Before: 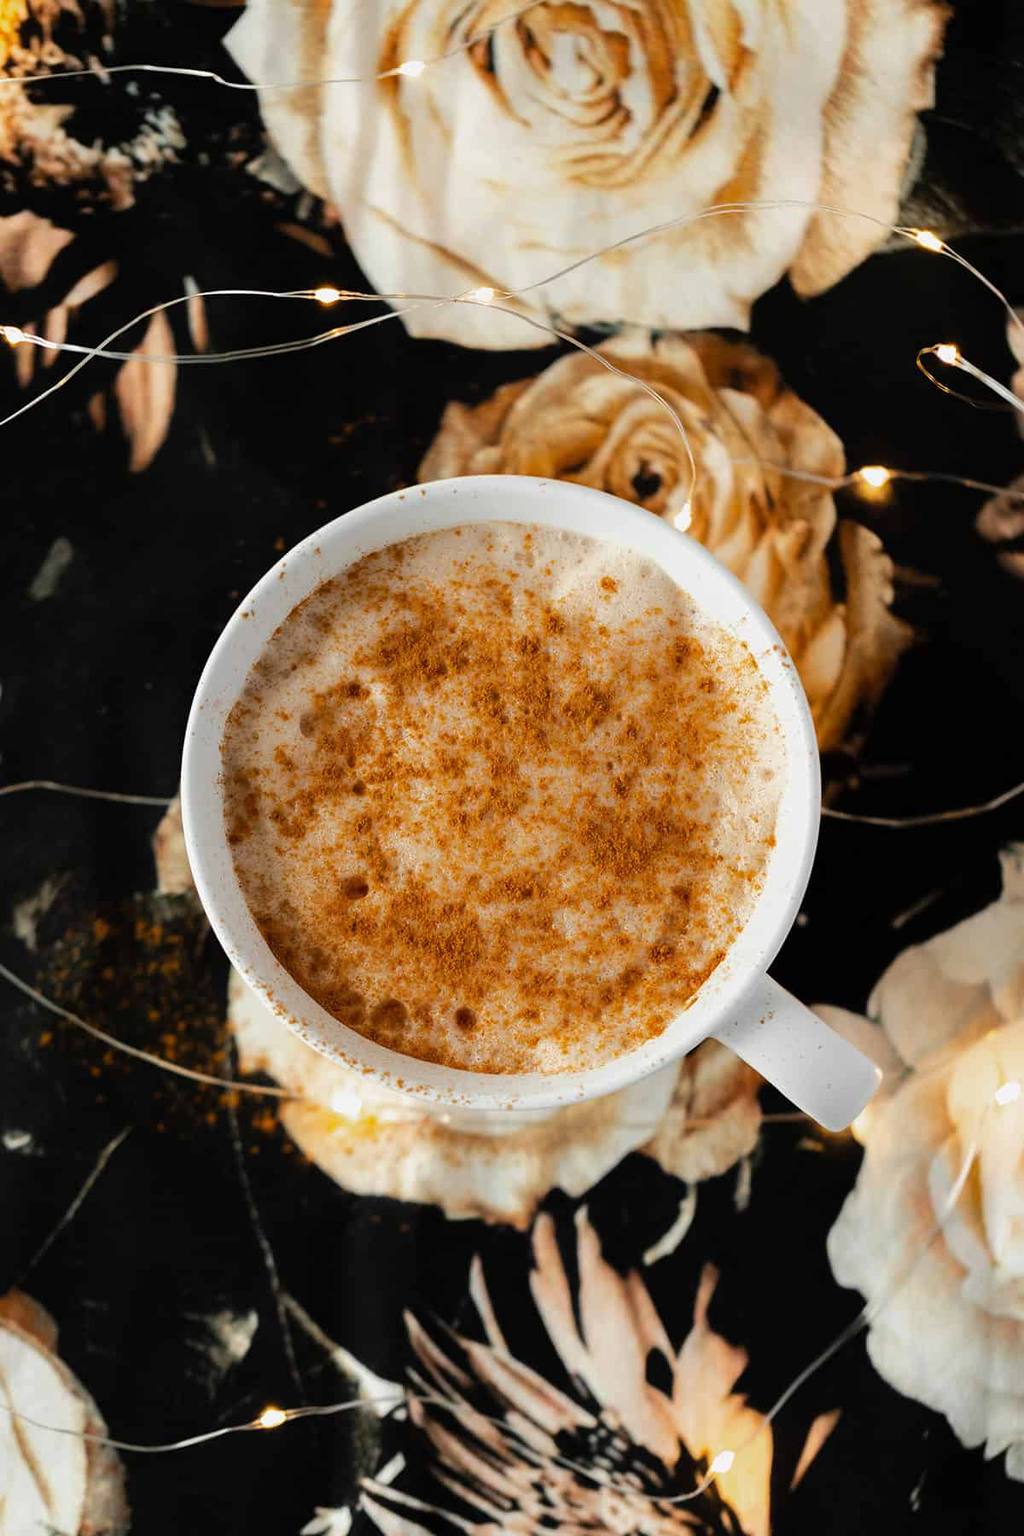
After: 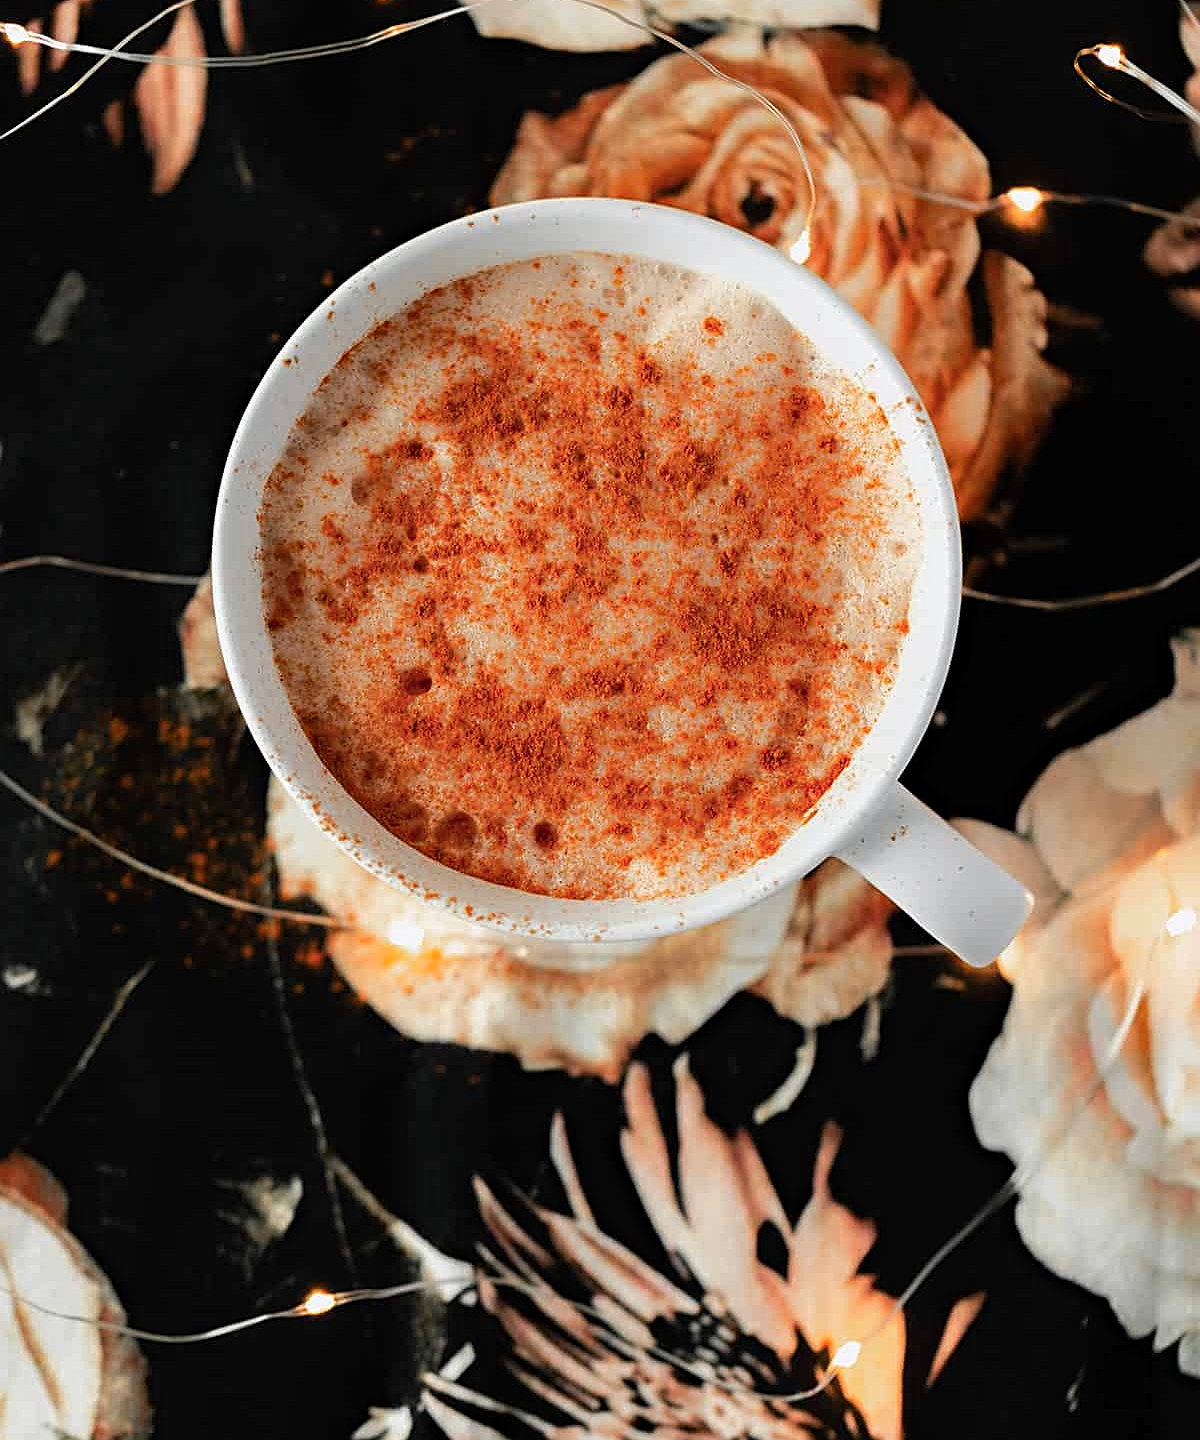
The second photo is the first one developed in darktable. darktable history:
sharpen: on, module defaults
crop and rotate: top 19.998%
color zones: curves: ch1 [(0.29, 0.492) (0.373, 0.185) (0.509, 0.481)]; ch2 [(0.25, 0.462) (0.749, 0.457)], mix 40.67%
haze removal: strength 0.12, distance 0.25, compatibility mode true, adaptive false
